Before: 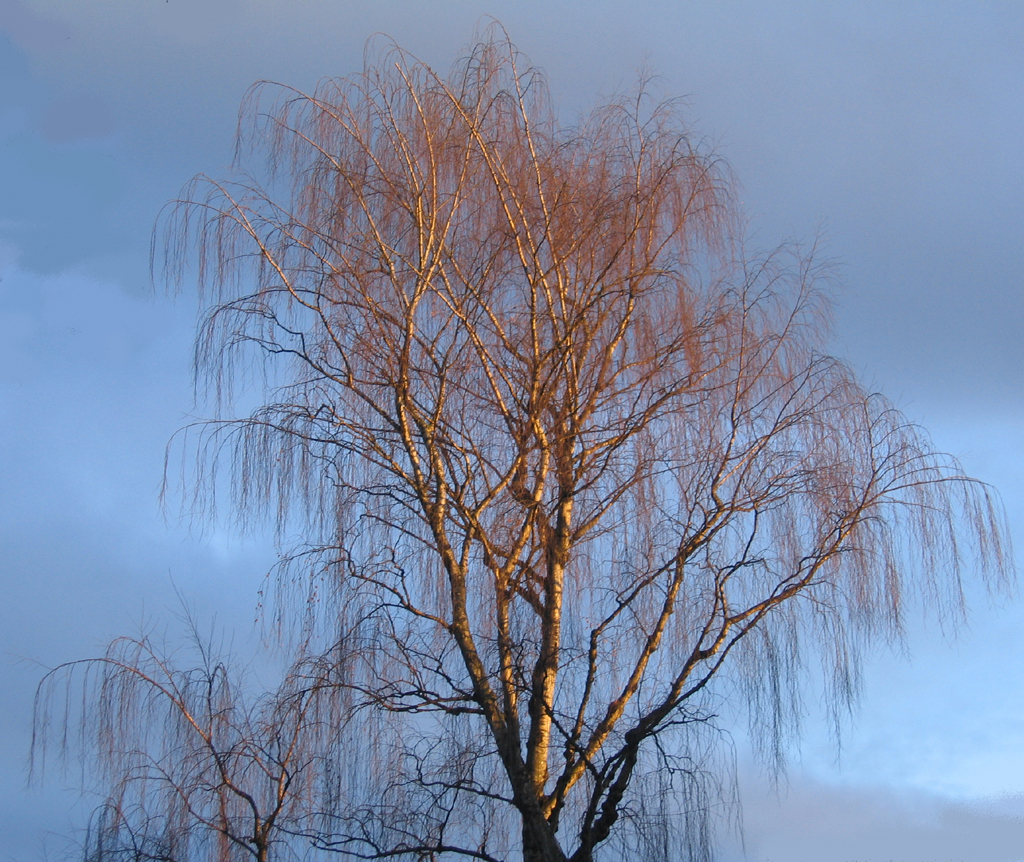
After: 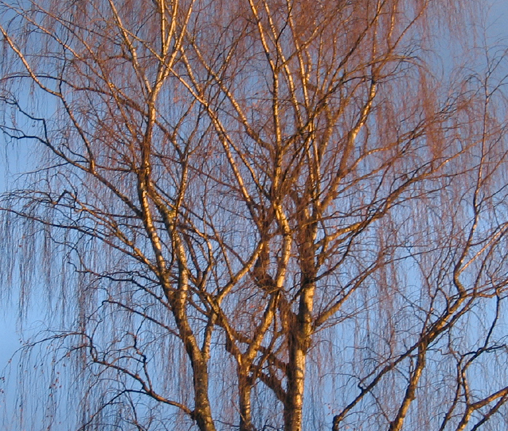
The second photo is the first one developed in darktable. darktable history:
crop: left 25.252%, top 24.886%, right 25.116%, bottom 25.023%
